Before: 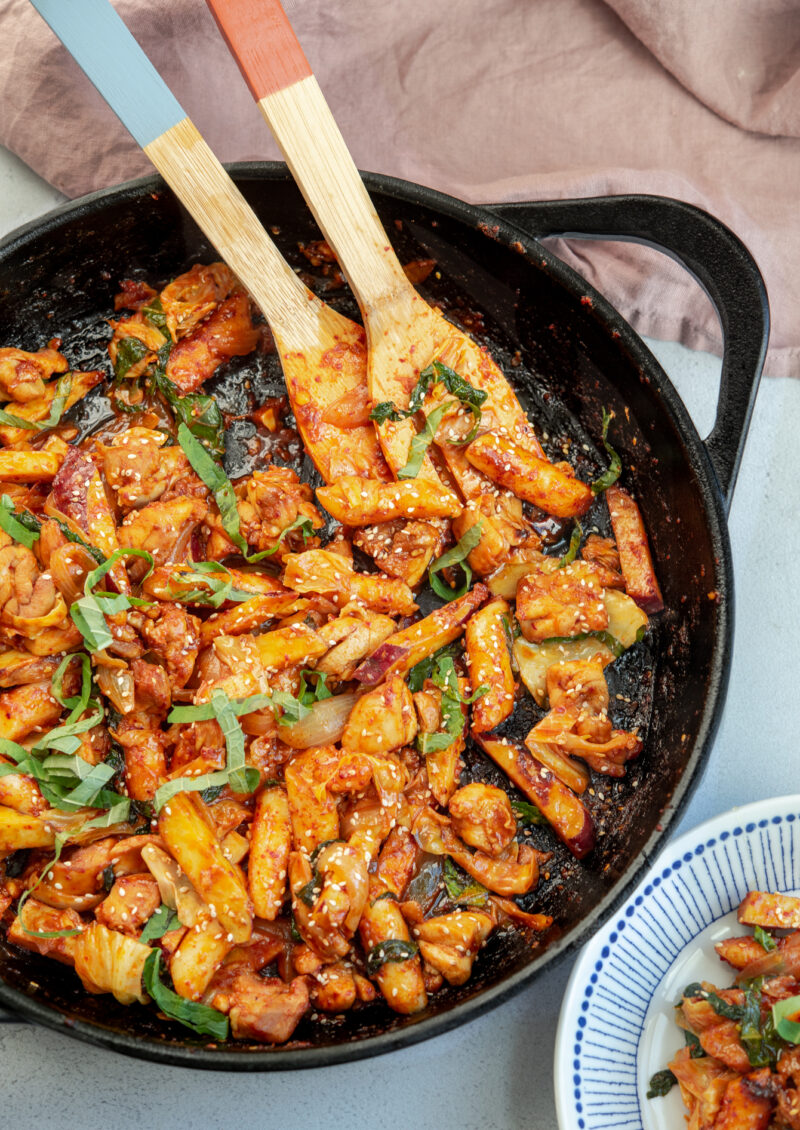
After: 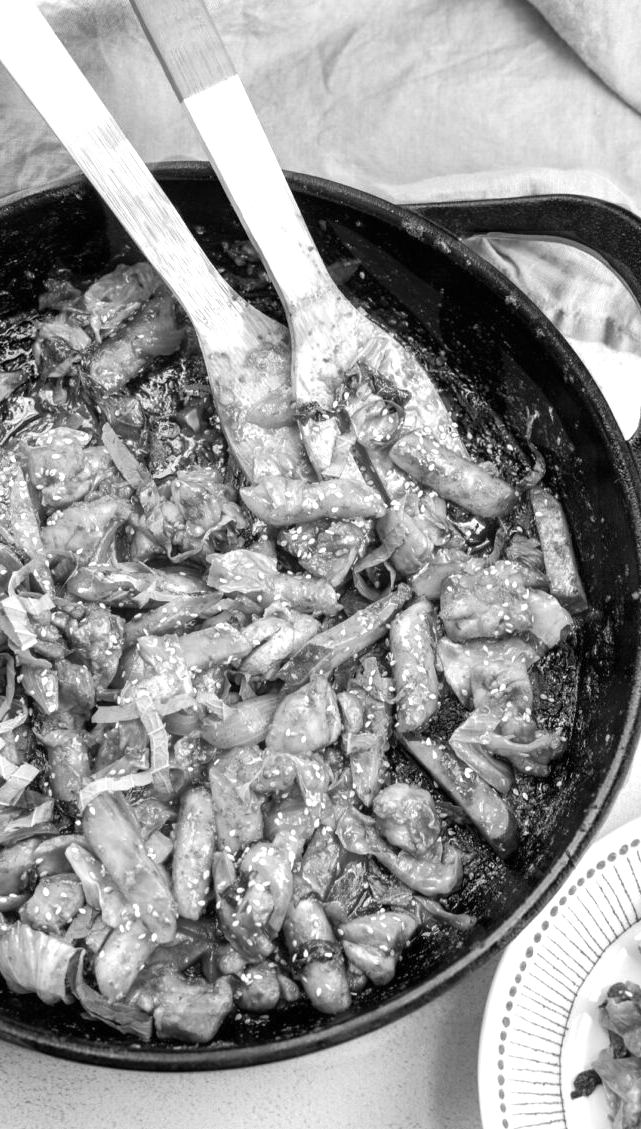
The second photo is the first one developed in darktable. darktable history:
exposure: black level correction 0, exposure 1.011 EV, compensate exposure bias true, compensate highlight preservation false
crop and rotate: left 9.603%, right 10.25%
color calibration: output gray [0.253, 0.26, 0.487, 0], x 0.336, y 0.348, temperature 5419.42 K
